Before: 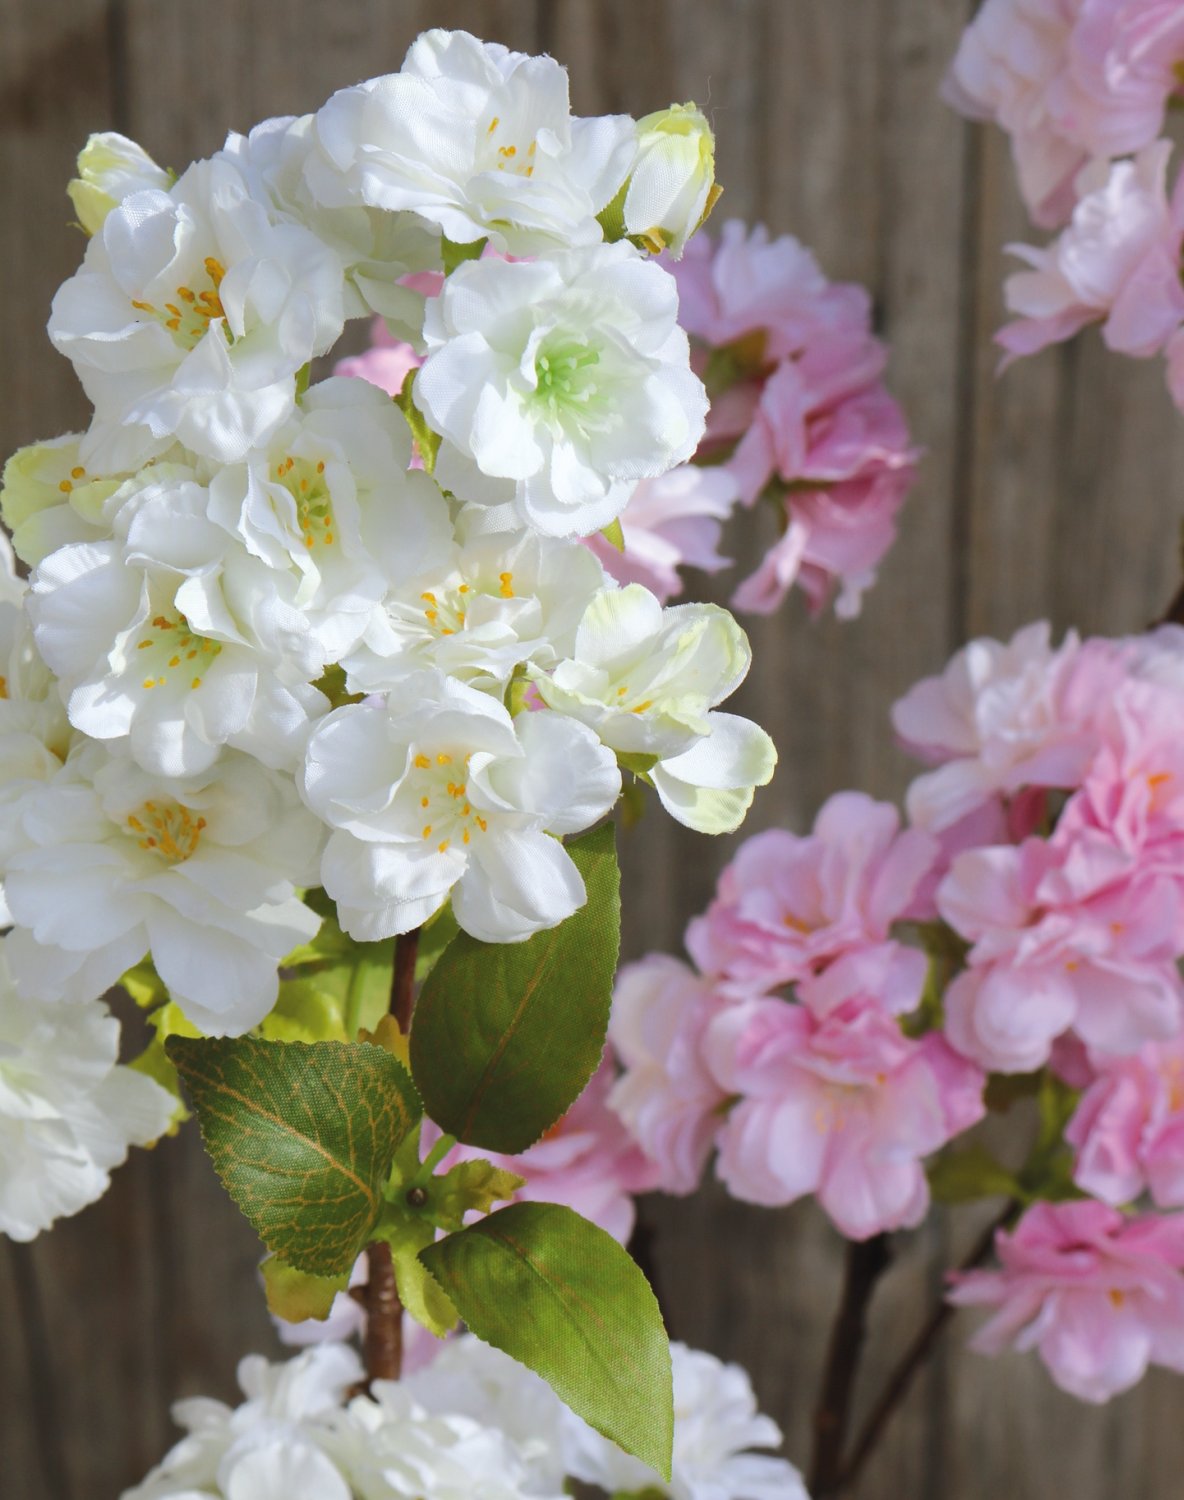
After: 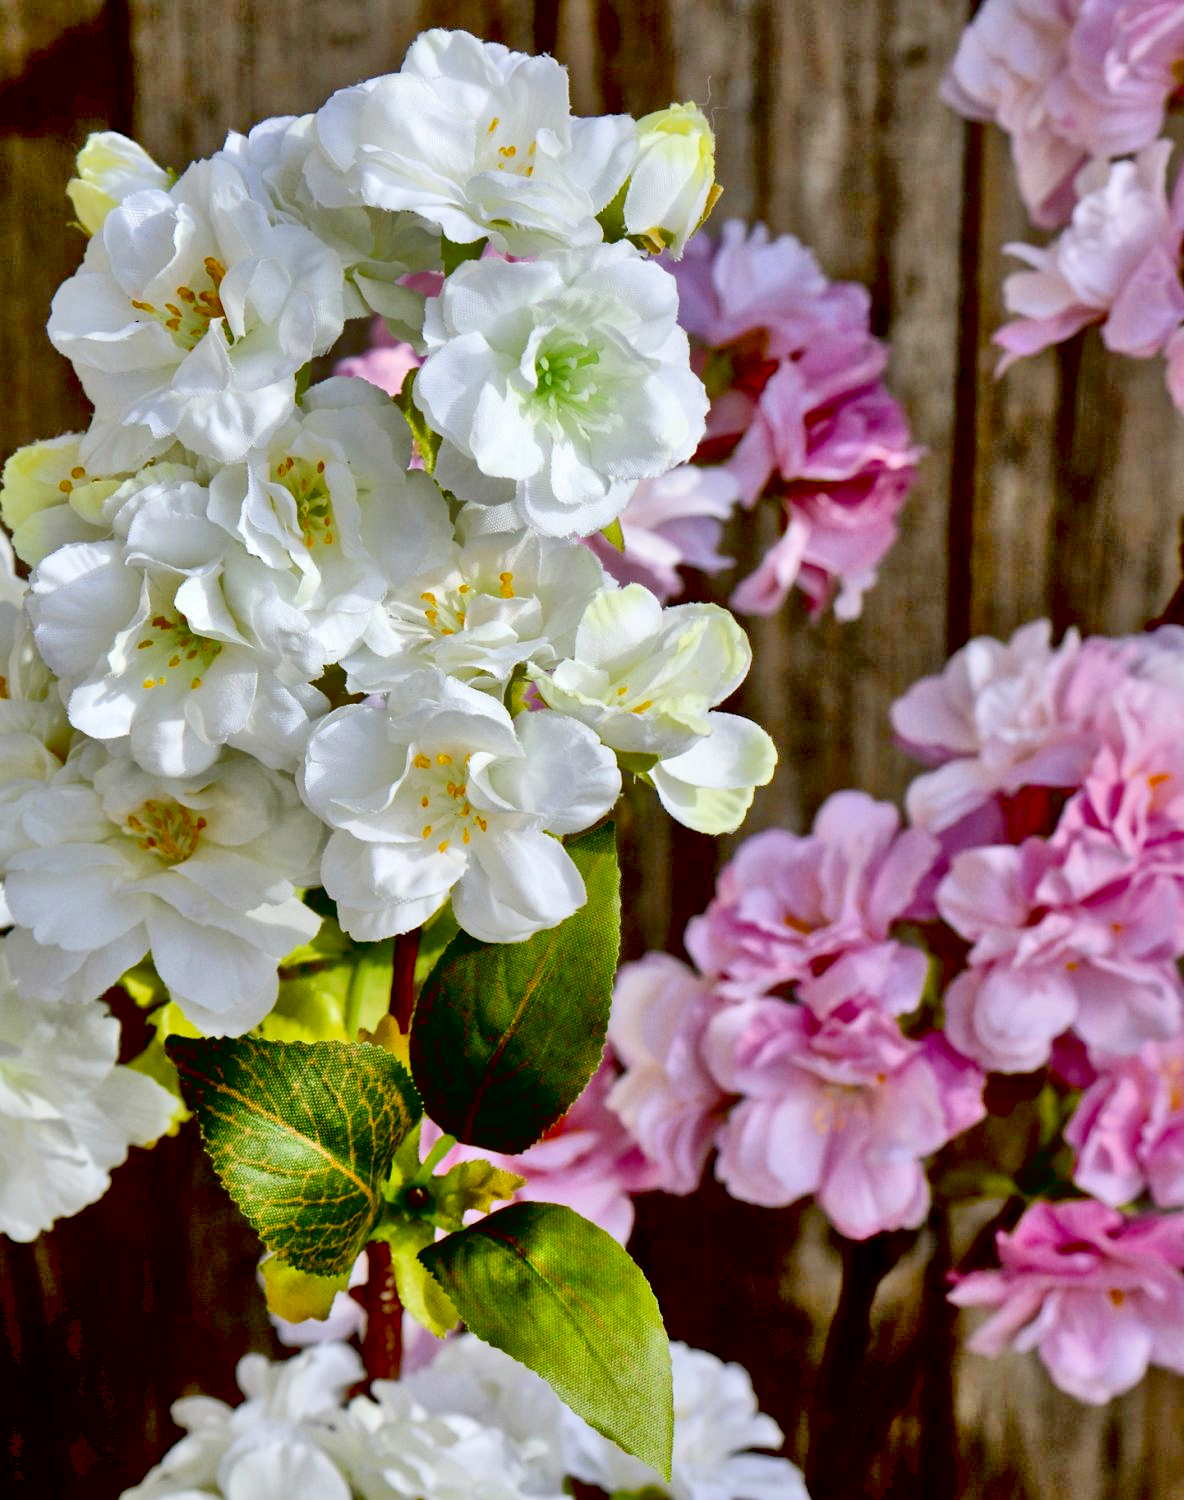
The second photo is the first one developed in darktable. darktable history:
shadows and highlights: soften with gaussian
exposure: black level correction 0.045, exposure -0.232 EV, compensate highlight preservation false
tone curve: curves: ch0 [(0, 0) (0.003, 0.016) (0.011, 0.016) (0.025, 0.016) (0.044, 0.016) (0.069, 0.016) (0.1, 0.026) (0.136, 0.047) (0.177, 0.088) (0.224, 0.14) (0.277, 0.2) (0.335, 0.276) (0.399, 0.37) (0.468, 0.47) (0.543, 0.583) (0.623, 0.698) (0.709, 0.779) (0.801, 0.858) (0.898, 0.929) (1, 1)], color space Lab, independent channels, preserve colors none
local contrast: mode bilateral grid, contrast 21, coarseness 50, detail 148%, midtone range 0.2
haze removal: compatibility mode true, adaptive false
tone equalizer: -7 EV 0.142 EV, -6 EV 0.563 EV, -5 EV 1.16 EV, -4 EV 1.32 EV, -3 EV 1.14 EV, -2 EV 0.6 EV, -1 EV 0.148 EV
